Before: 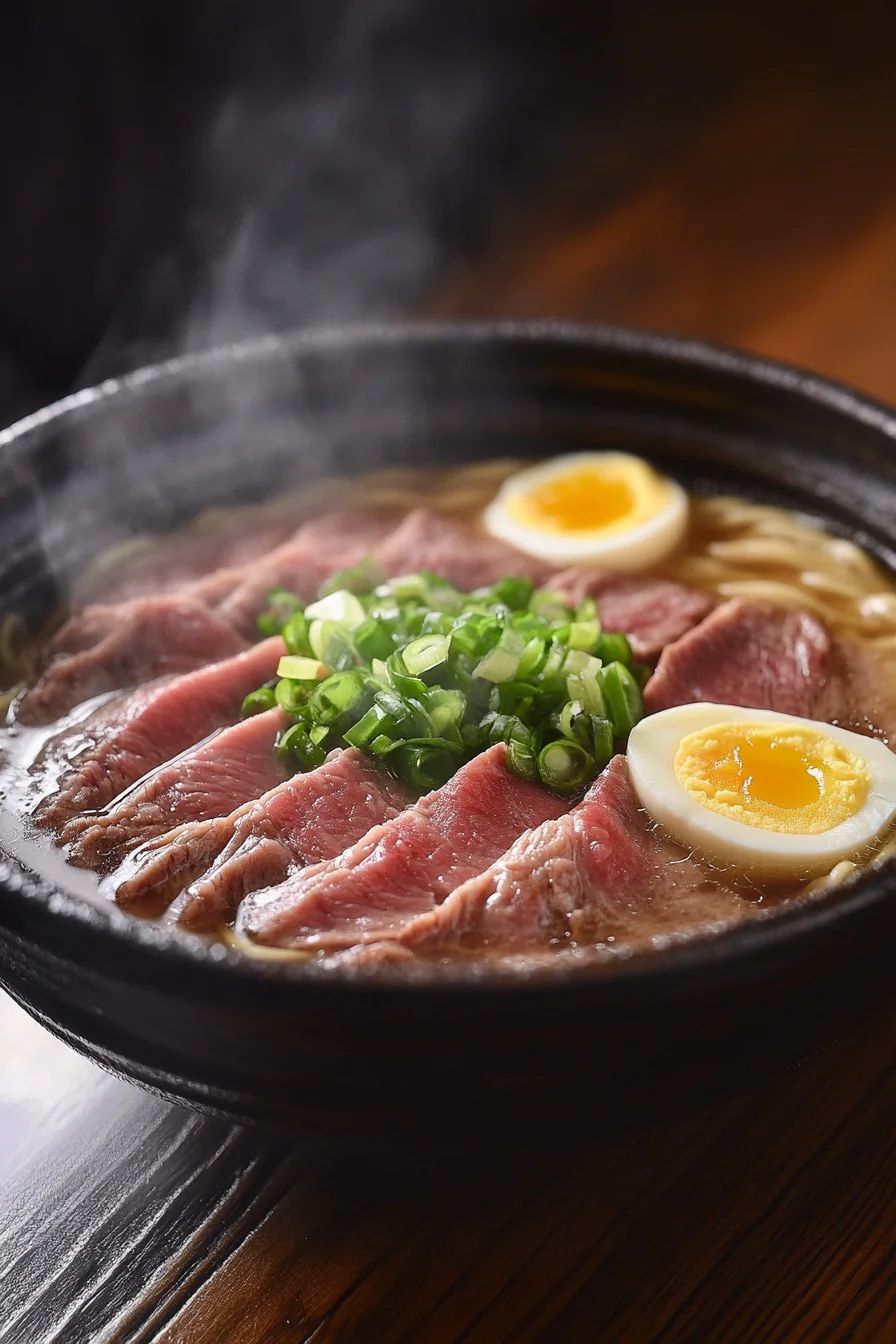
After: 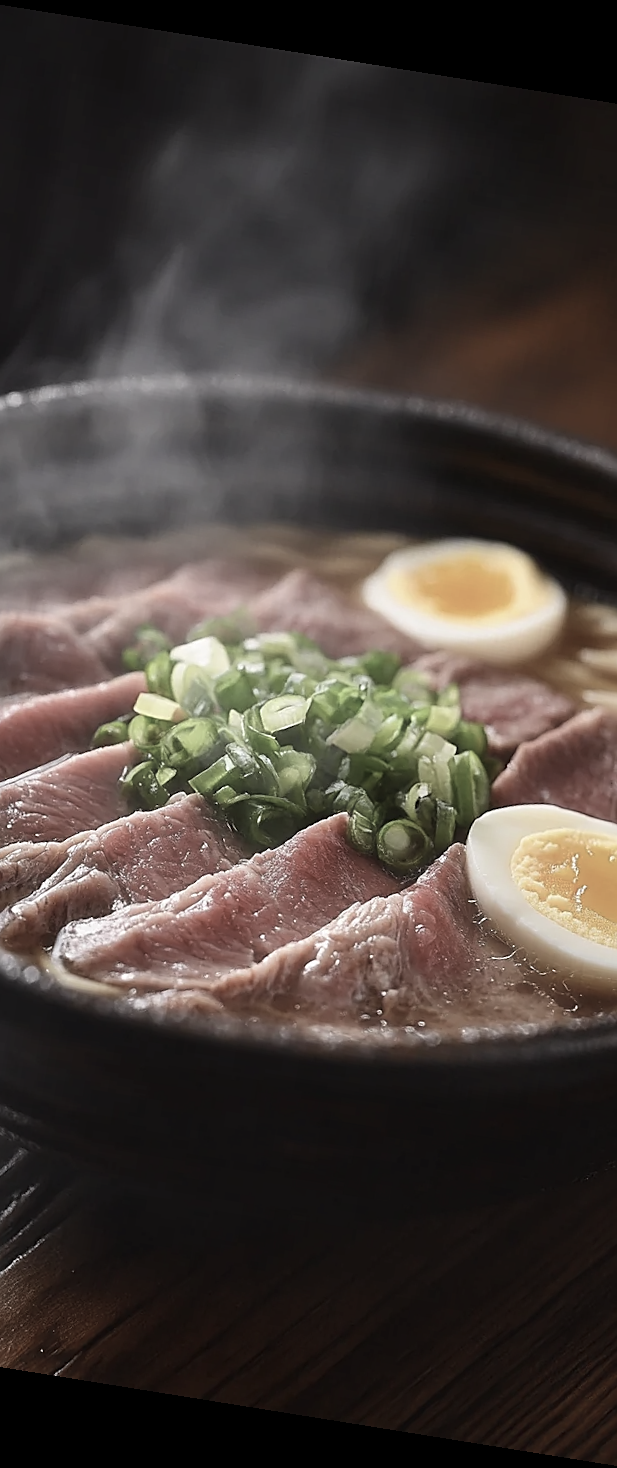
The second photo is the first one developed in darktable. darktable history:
haze removal: strength -0.09, distance 0.358, compatibility mode true, adaptive false
crop and rotate: left 22.516%, right 21.234%
sharpen: on, module defaults
rotate and perspective: rotation 9.12°, automatic cropping off
color correction: saturation 0.5
